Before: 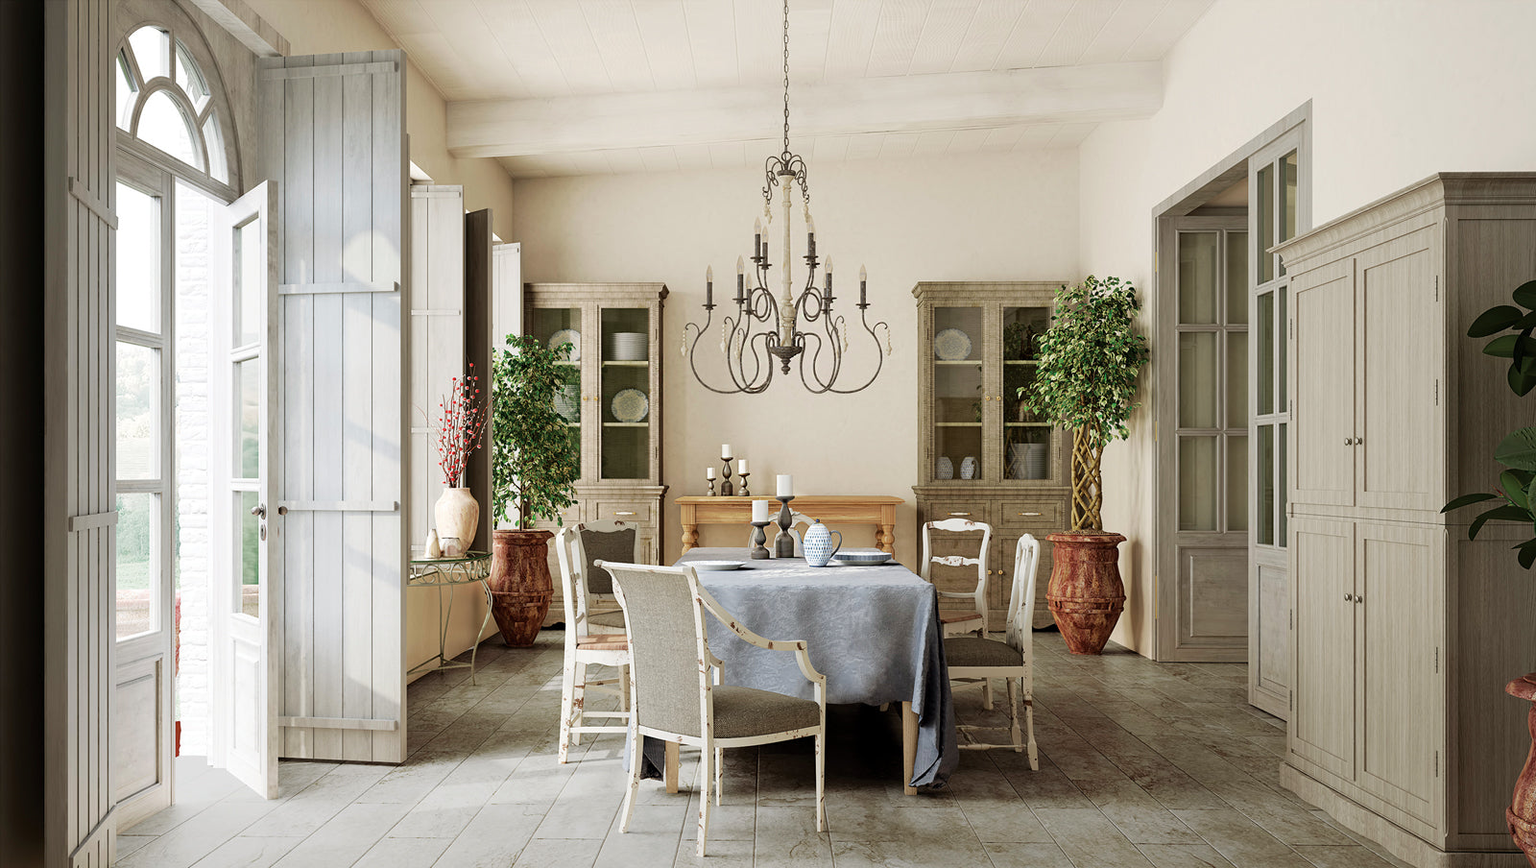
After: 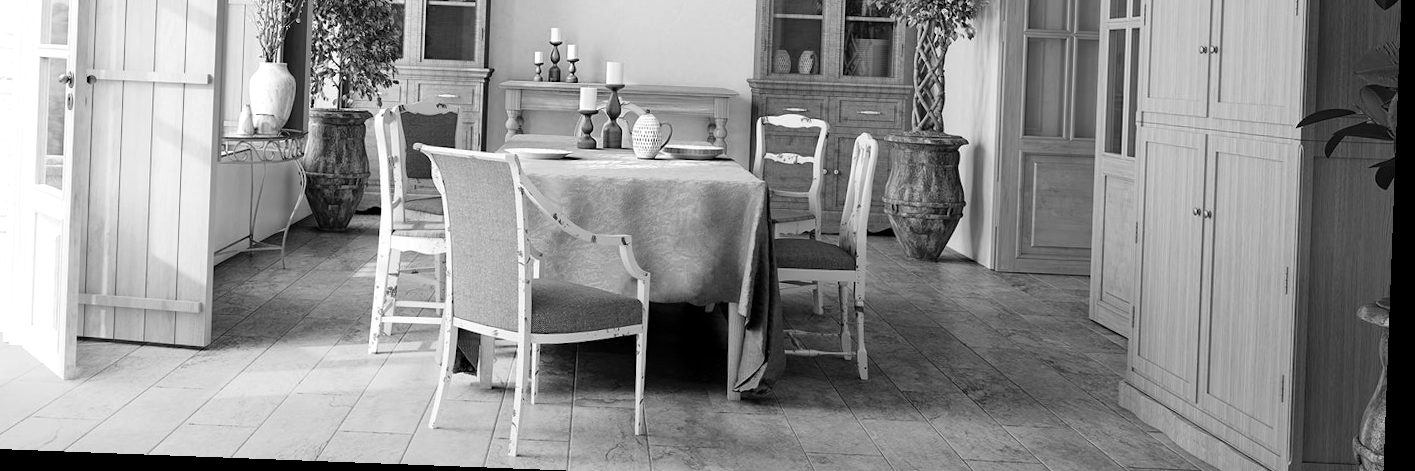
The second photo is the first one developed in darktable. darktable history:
rotate and perspective: rotation 2.17°, automatic cropping off
crop and rotate: left 13.306%, top 48.129%, bottom 2.928%
exposure: compensate highlight preservation false
white balance: red 1.188, blue 1.11
monochrome: on, module defaults
